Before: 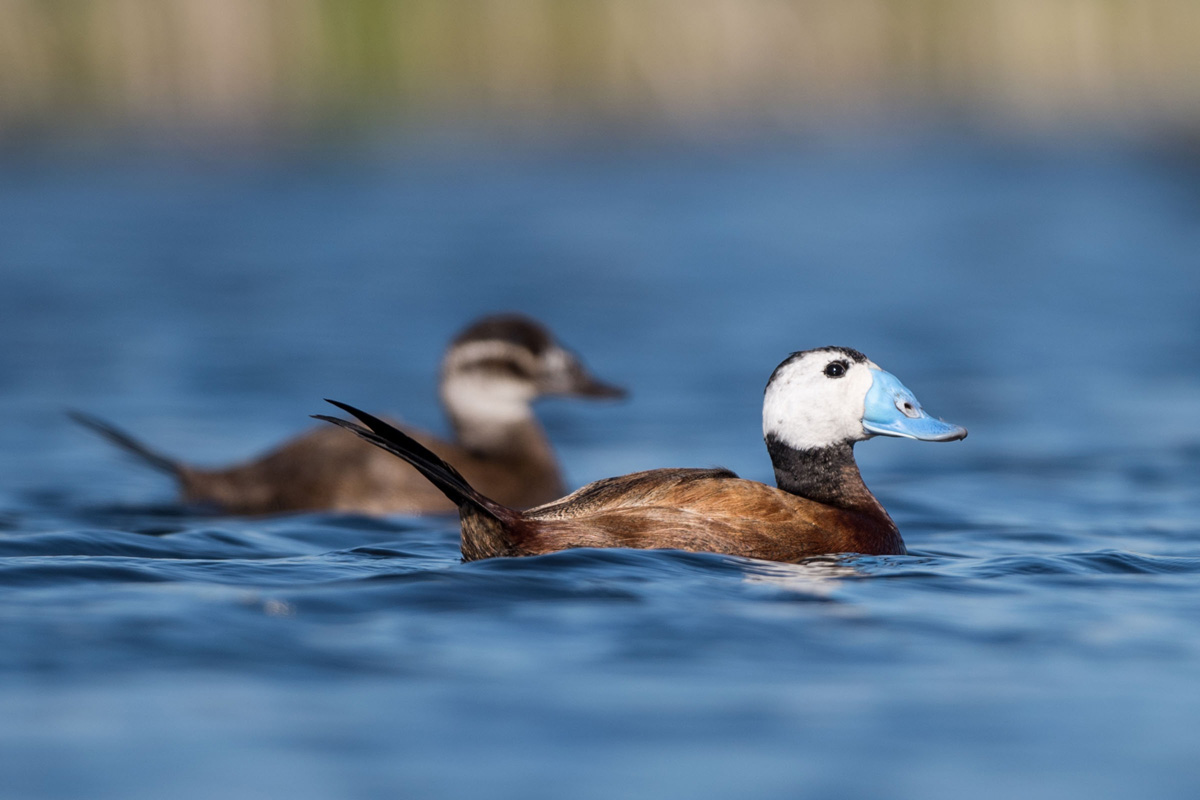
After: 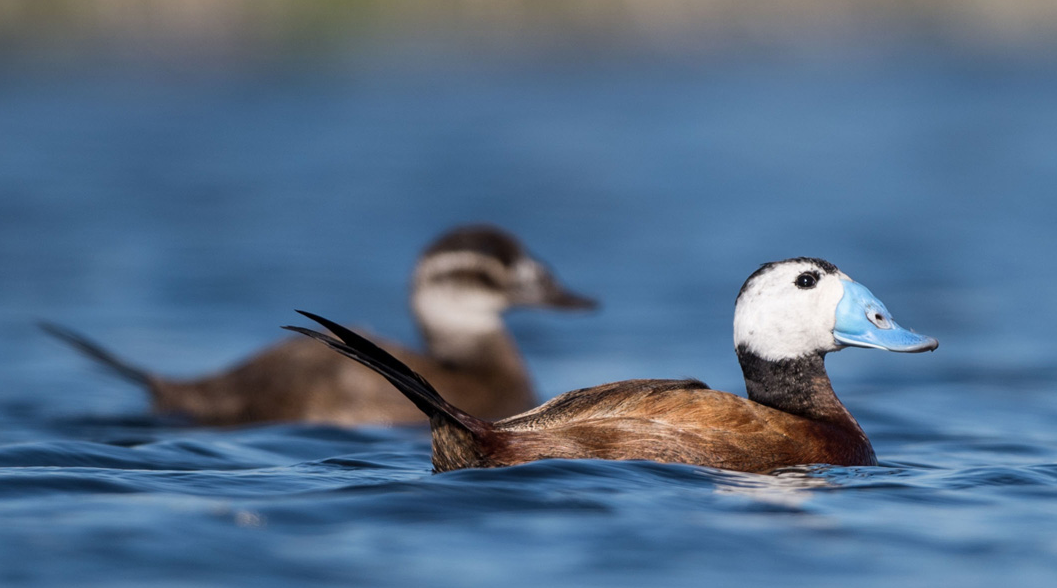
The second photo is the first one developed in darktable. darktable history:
crop and rotate: left 2.472%, top 11.236%, right 9.441%, bottom 15.218%
